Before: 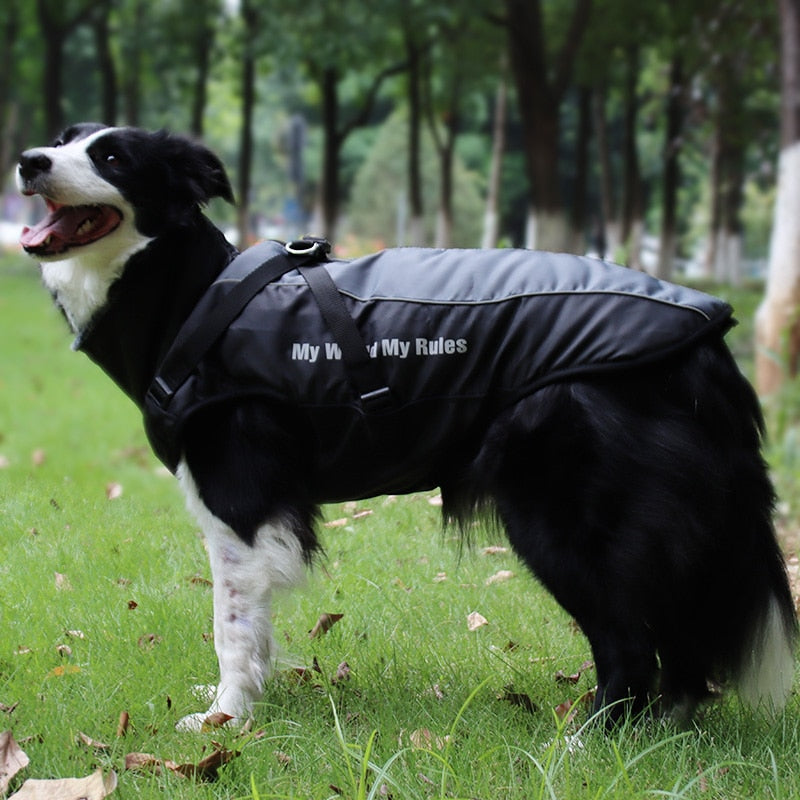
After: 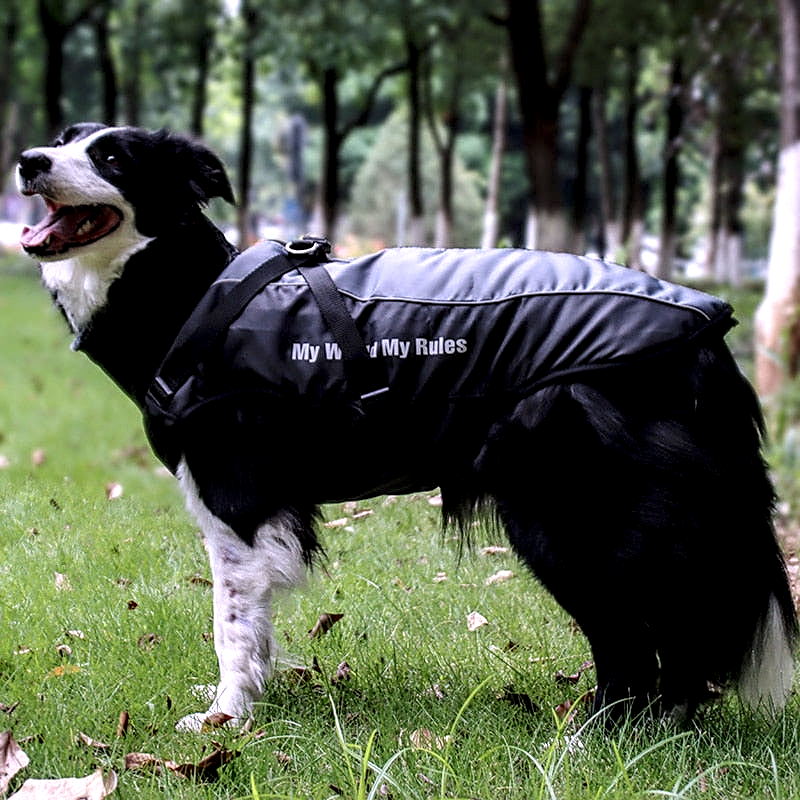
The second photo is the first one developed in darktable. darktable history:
local contrast: highlights 19%, detail 186%
white balance: red 1.066, blue 1.119
sharpen: on, module defaults
